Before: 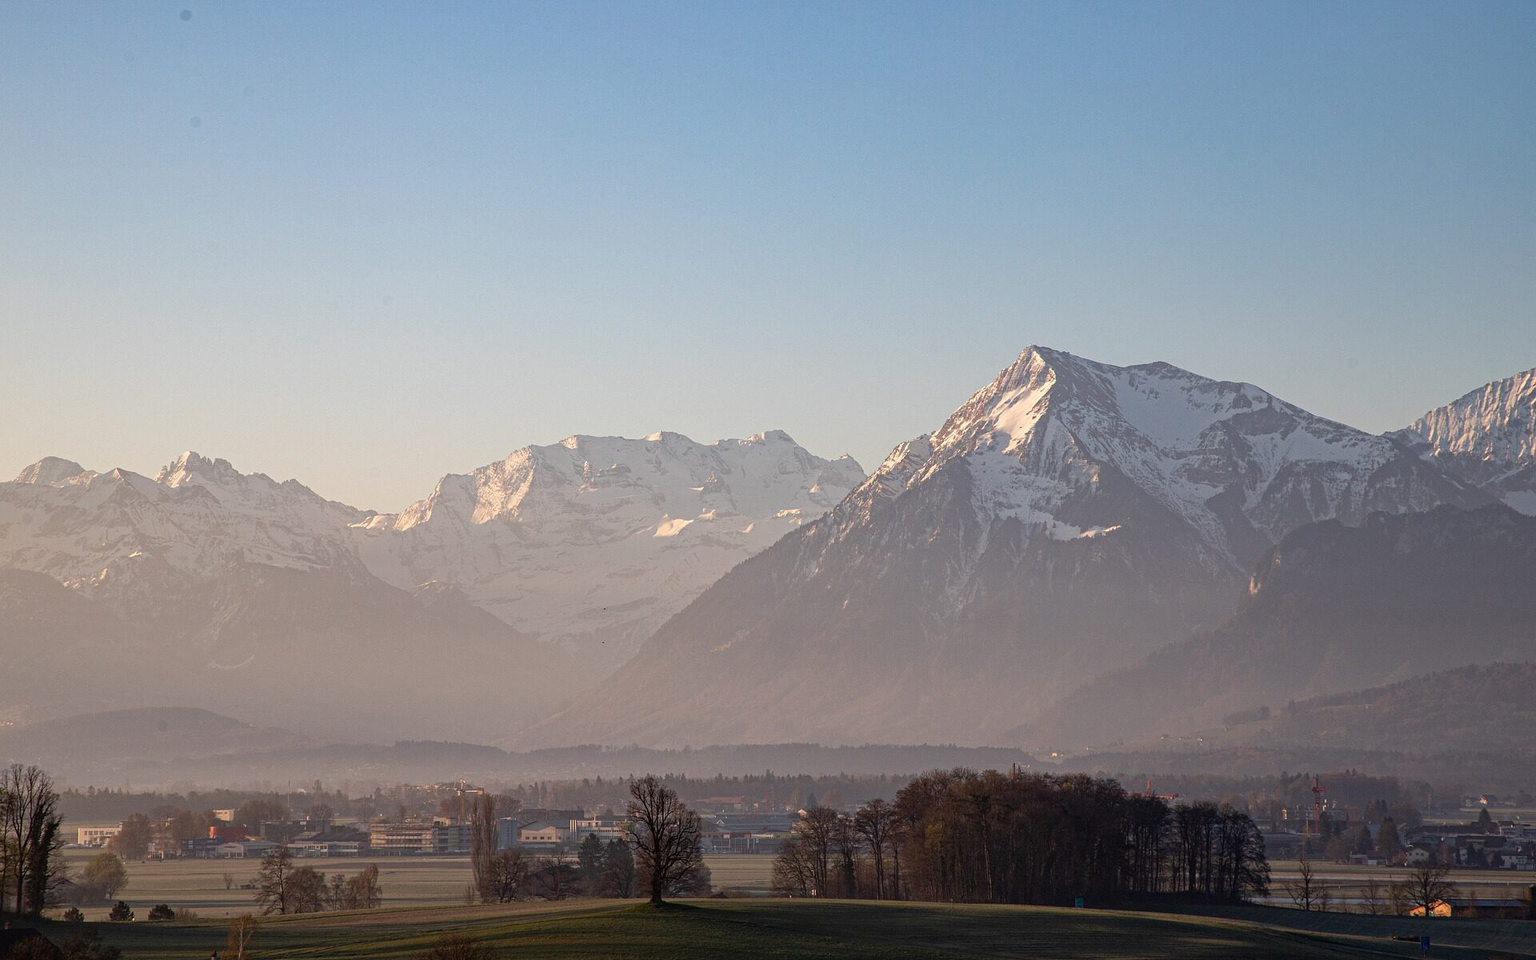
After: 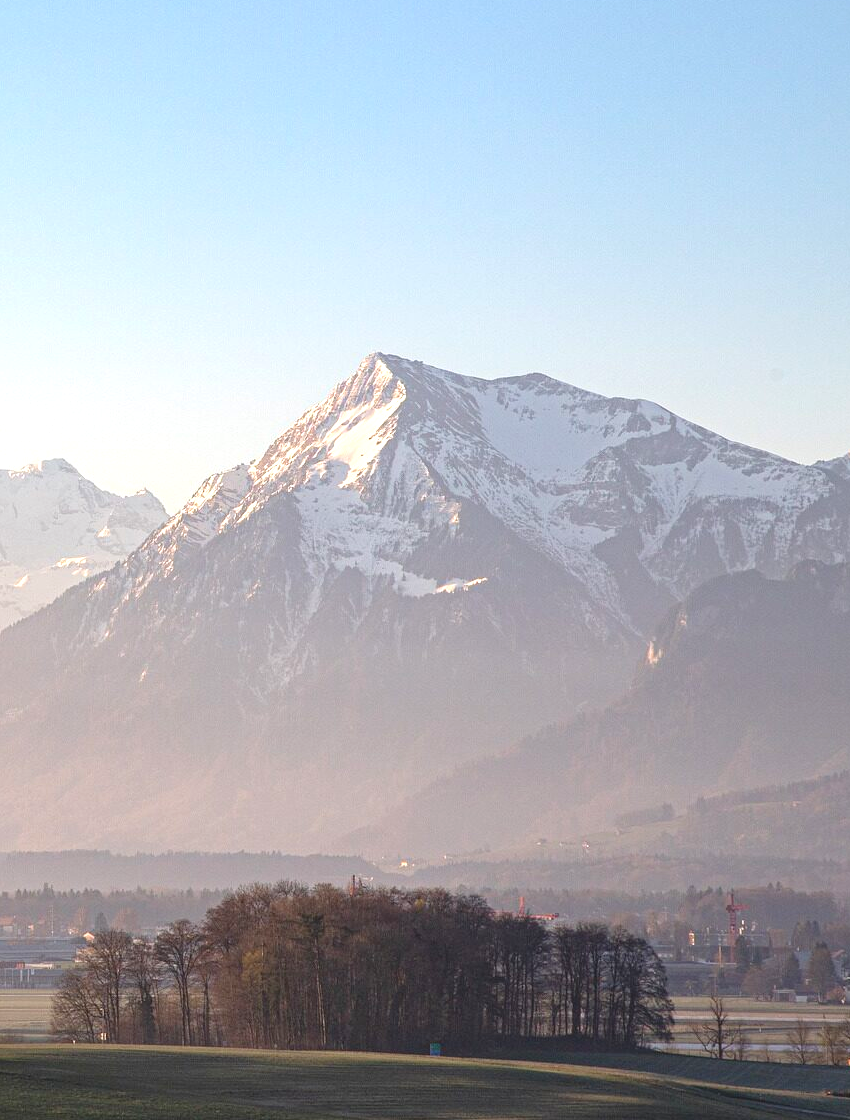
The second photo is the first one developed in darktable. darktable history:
crop: left 47.628%, top 6.643%, right 7.874%
exposure: black level correction 0, exposure 1.2 EV, compensate exposure bias true, compensate highlight preservation false
contrast brightness saturation: contrast -0.15, brightness 0.05, saturation -0.12
